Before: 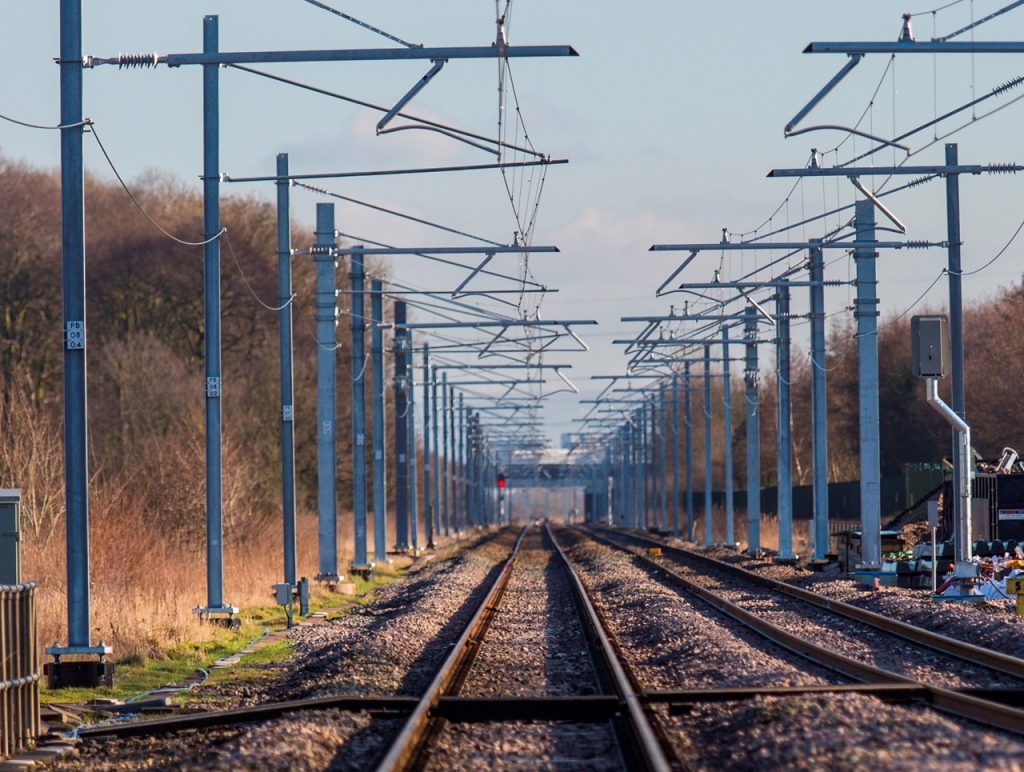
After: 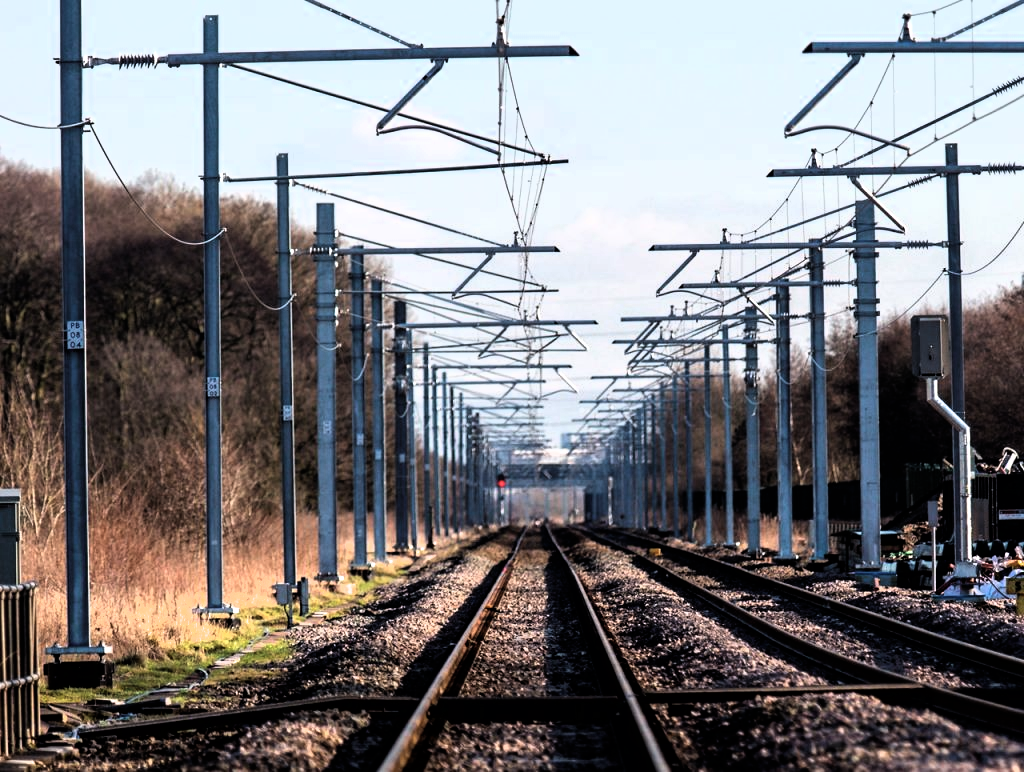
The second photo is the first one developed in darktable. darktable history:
tone equalizer: on, module defaults
filmic rgb: black relative exposure -8.2 EV, white relative exposure 2.2 EV, threshold 3 EV, hardness 7.11, latitude 85.74%, contrast 1.696, highlights saturation mix -4%, shadows ↔ highlights balance -2.69%, color science v5 (2021), contrast in shadows safe, contrast in highlights safe, enable highlight reconstruction true
